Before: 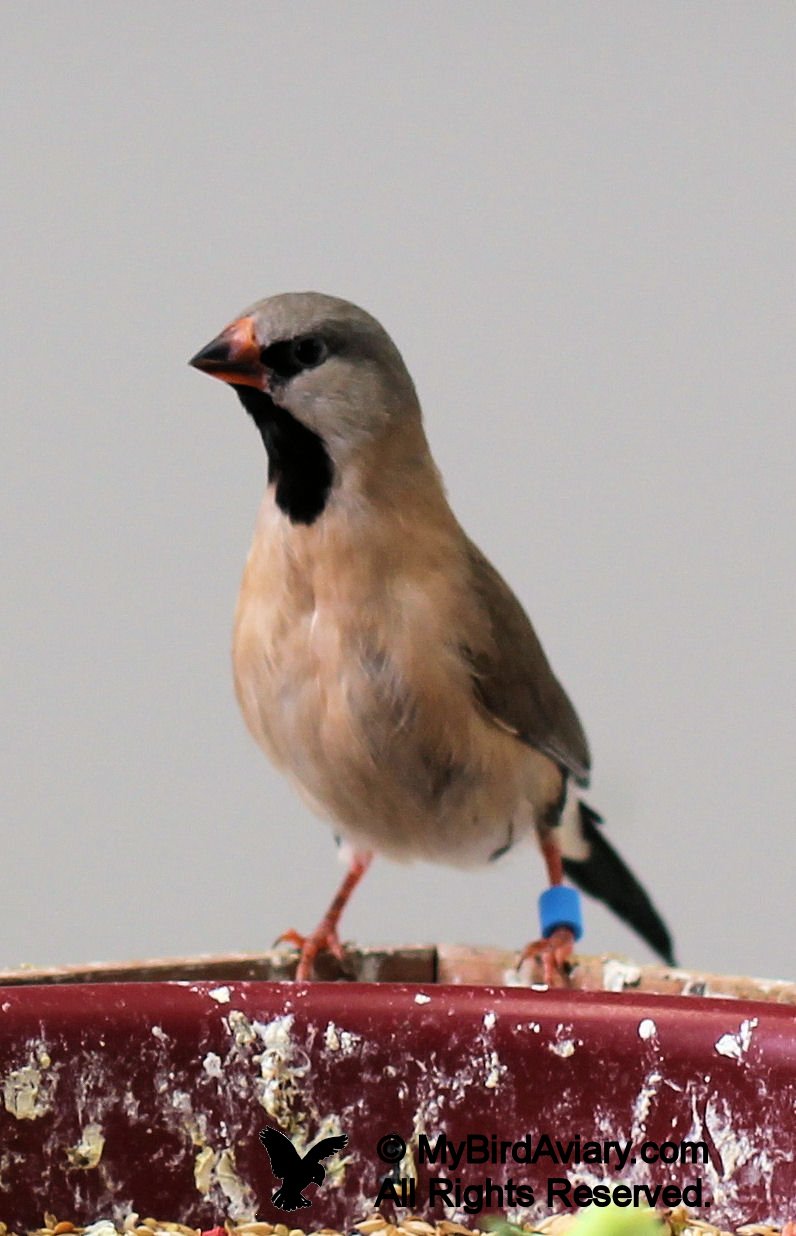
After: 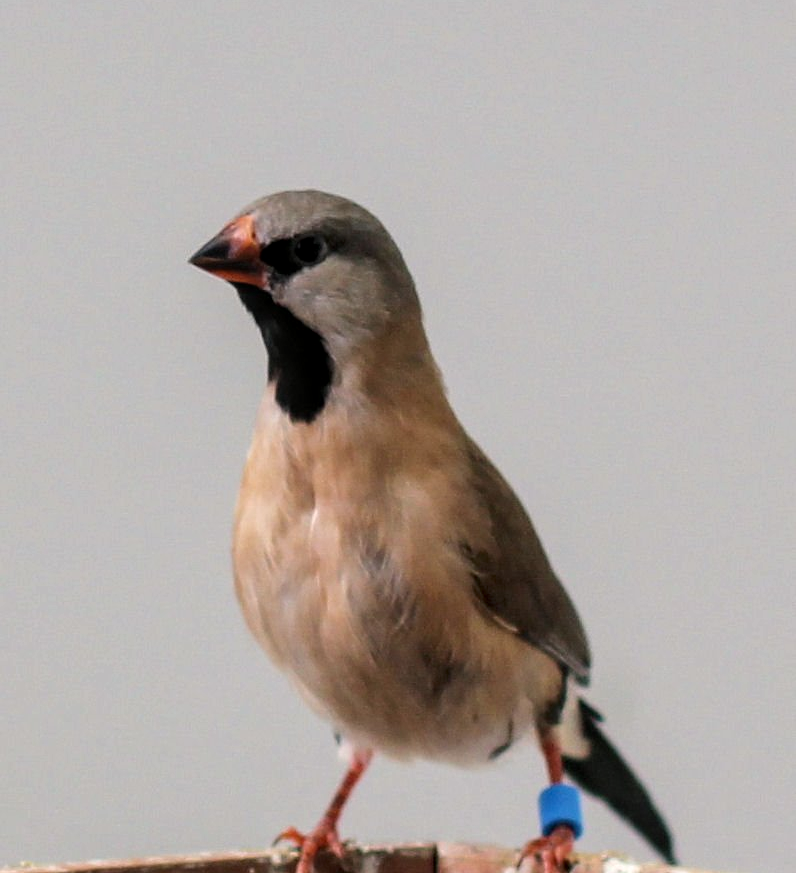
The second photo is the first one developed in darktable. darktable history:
crop and rotate: top 8.293%, bottom 20.996%
local contrast: on, module defaults
